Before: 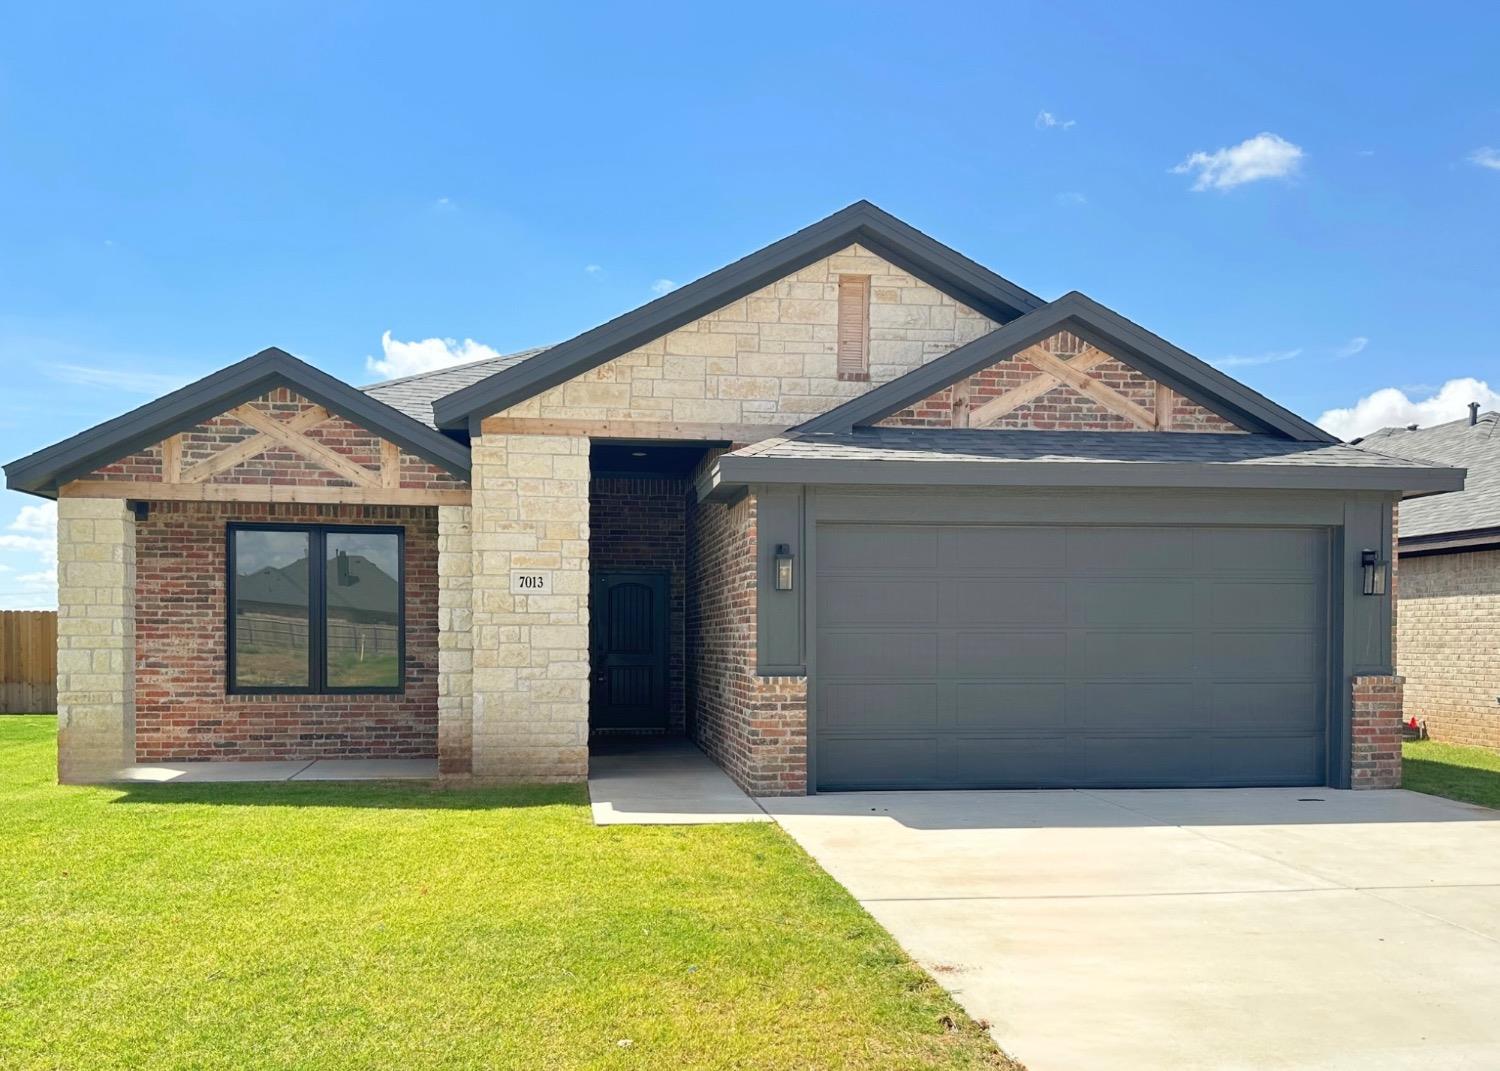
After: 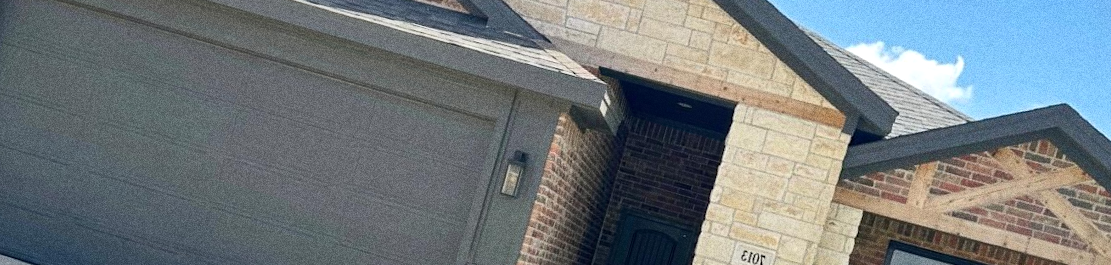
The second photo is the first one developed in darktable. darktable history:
local contrast: mode bilateral grid, contrast 20, coarseness 50, detail 132%, midtone range 0.2
vignetting: fall-off start 100%, brightness -0.282, width/height ratio 1.31
grain: coarseness 0.09 ISO, strength 40%
crop and rotate: angle 16.12°, top 30.835%, bottom 35.653%
